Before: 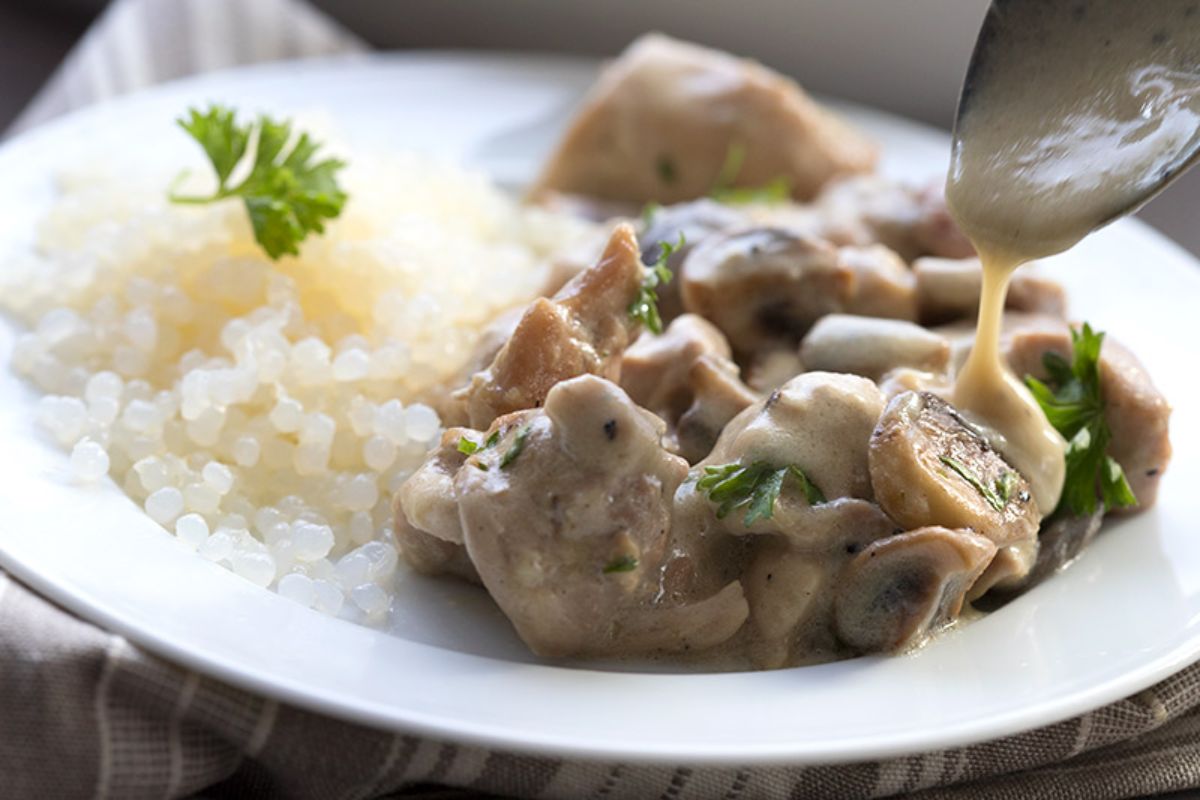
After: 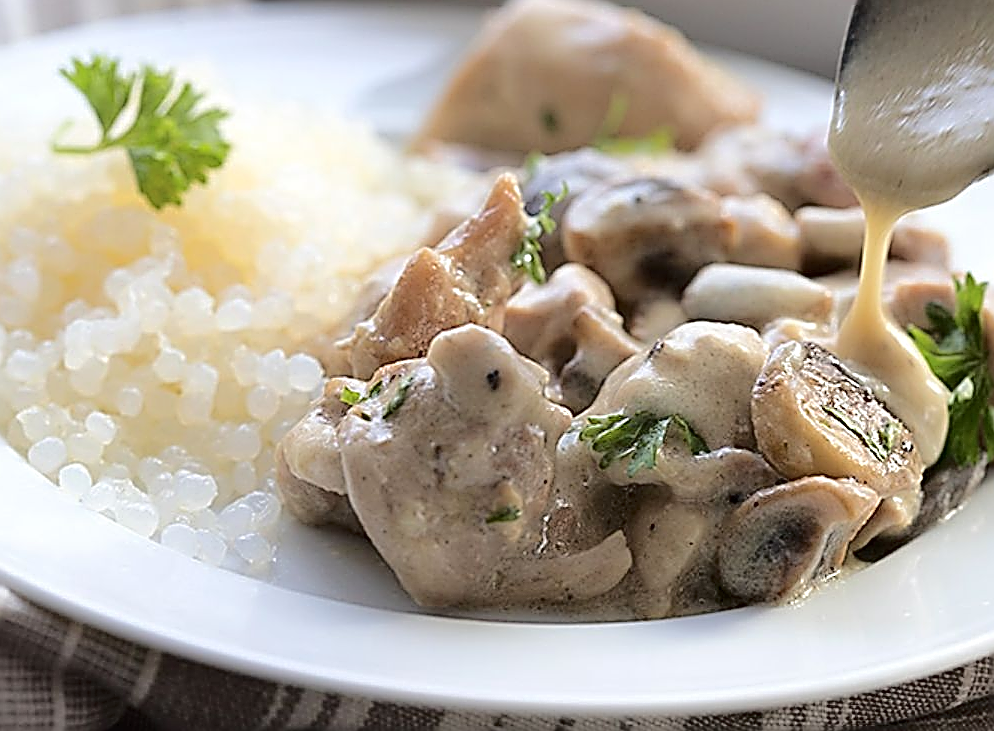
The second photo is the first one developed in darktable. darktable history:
sharpen: amount 1.999
crop: left 9.816%, top 6.33%, right 7.081%, bottom 2.25%
tone curve: curves: ch0 [(0, 0) (0.003, 0.021) (0.011, 0.021) (0.025, 0.021) (0.044, 0.033) (0.069, 0.053) (0.1, 0.08) (0.136, 0.114) (0.177, 0.171) (0.224, 0.246) (0.277, 0.332) (0.335, 0.424) (0.399, 0.496) (0.468, 0.561) (0.543, 0.627) (0.623, 0.685) (0.709, 0.741) (0.801, 0.813) (0.898, 0.902) (1, 1)], color space Lab, independent channels, preserve colors none
